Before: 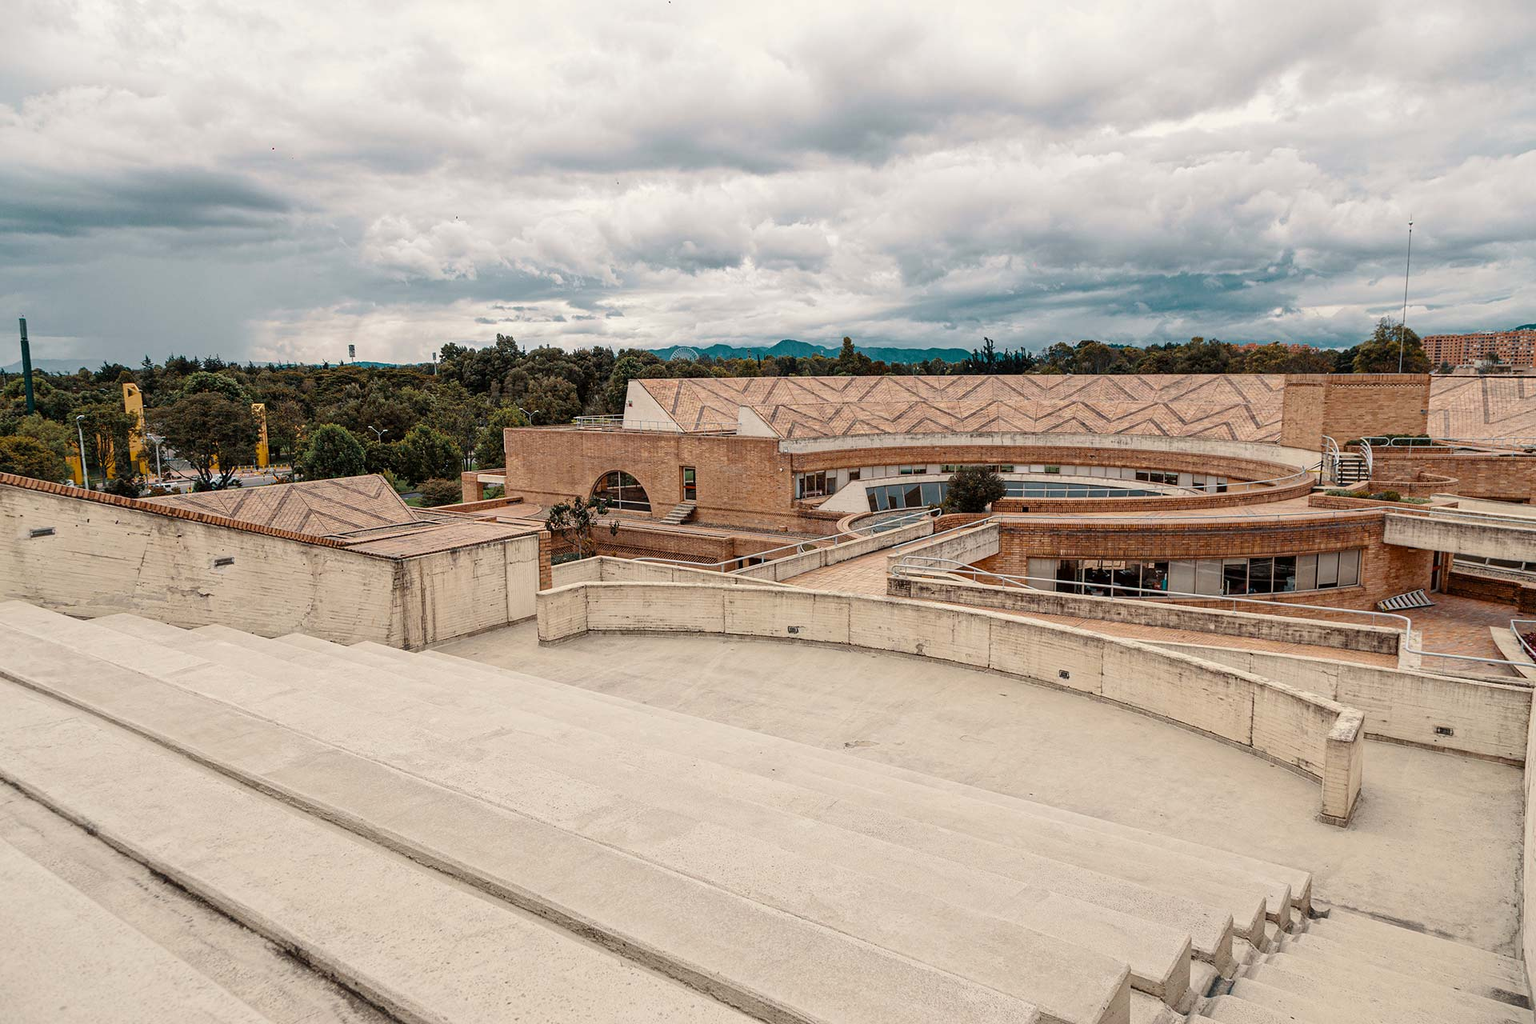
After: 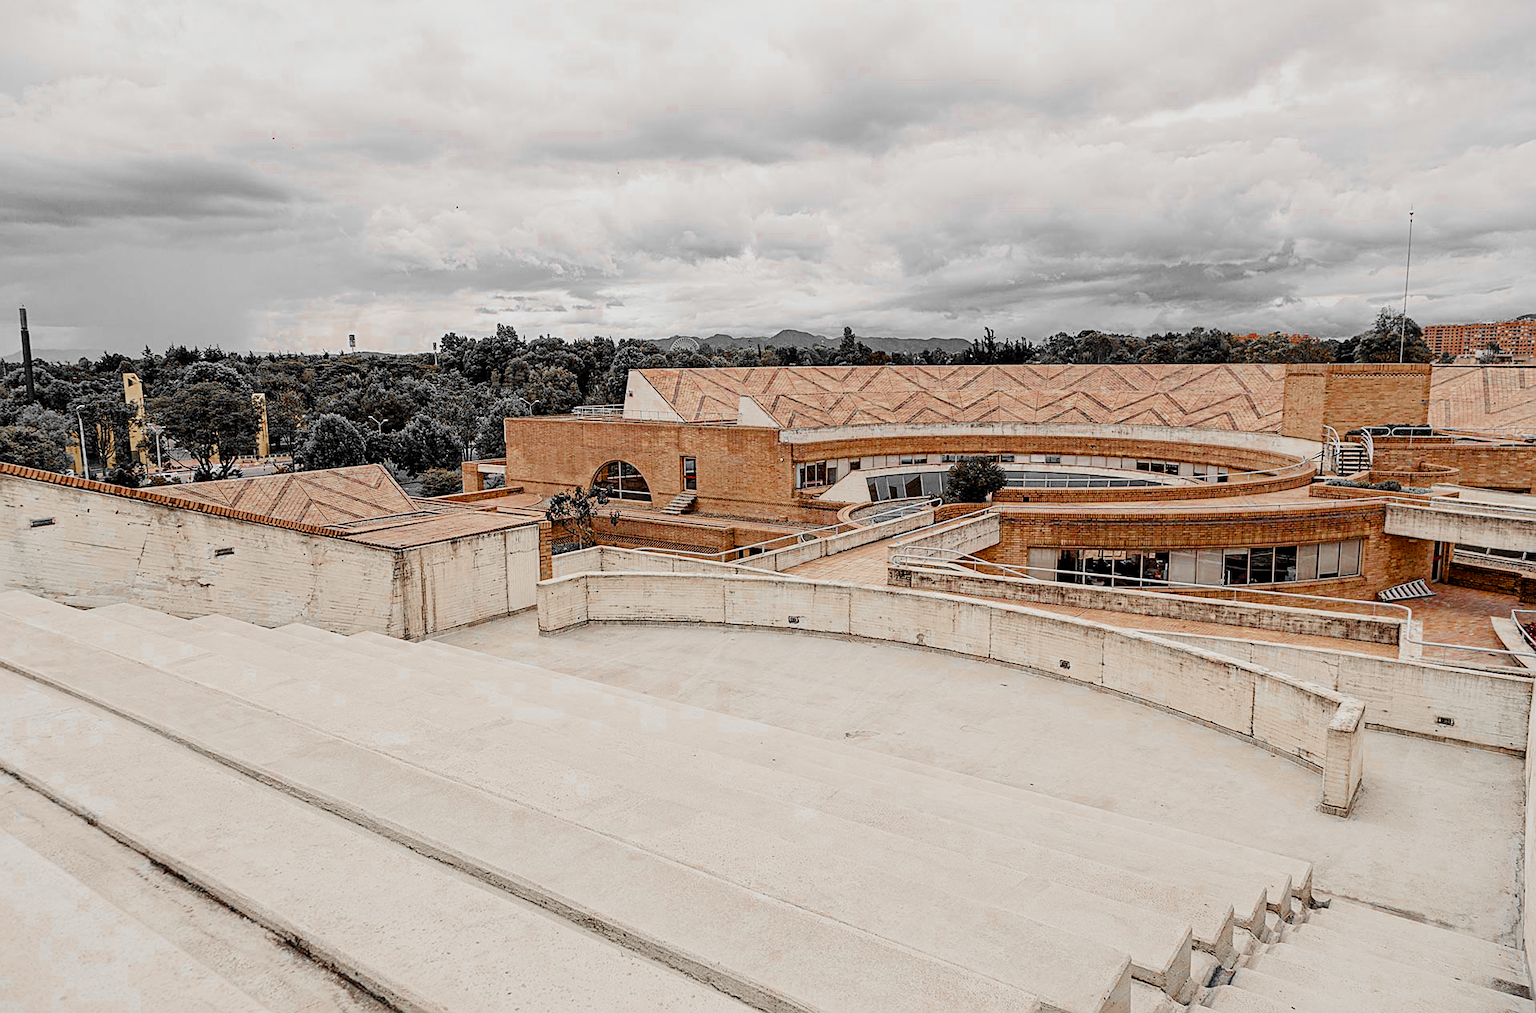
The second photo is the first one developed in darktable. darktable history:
crop: top 1.049%, right 0.001%
color zones: curves: ch0 [(0, 0.497) (0.096, 0.361) (0.221, 0.538) (0.429, 0.5) (0.571, 0.5) (0.714, 0.5) (0.857, 0.5) (1, 0.497)]; ch1 [(0, 0.5) (0.143, 0.5) (0.257, -0.002) (0.429, 0.04) (0.571, -0.001) (0.714, -0.015) (0.857, 0.024) (1, 0.5)]
exposure: black level correction 0.001, exposure 0.5 EV, compensate exposure bias true, compensate highlight preservation false
color balance rgb: perceptual saturation grading › global saturation 25%, global vibrance 20%
sharpen: on, module defaults
filmic rgb: black relative exposure -7.65 EV, white relative exposure 4.56 EV, hardness 3.61
